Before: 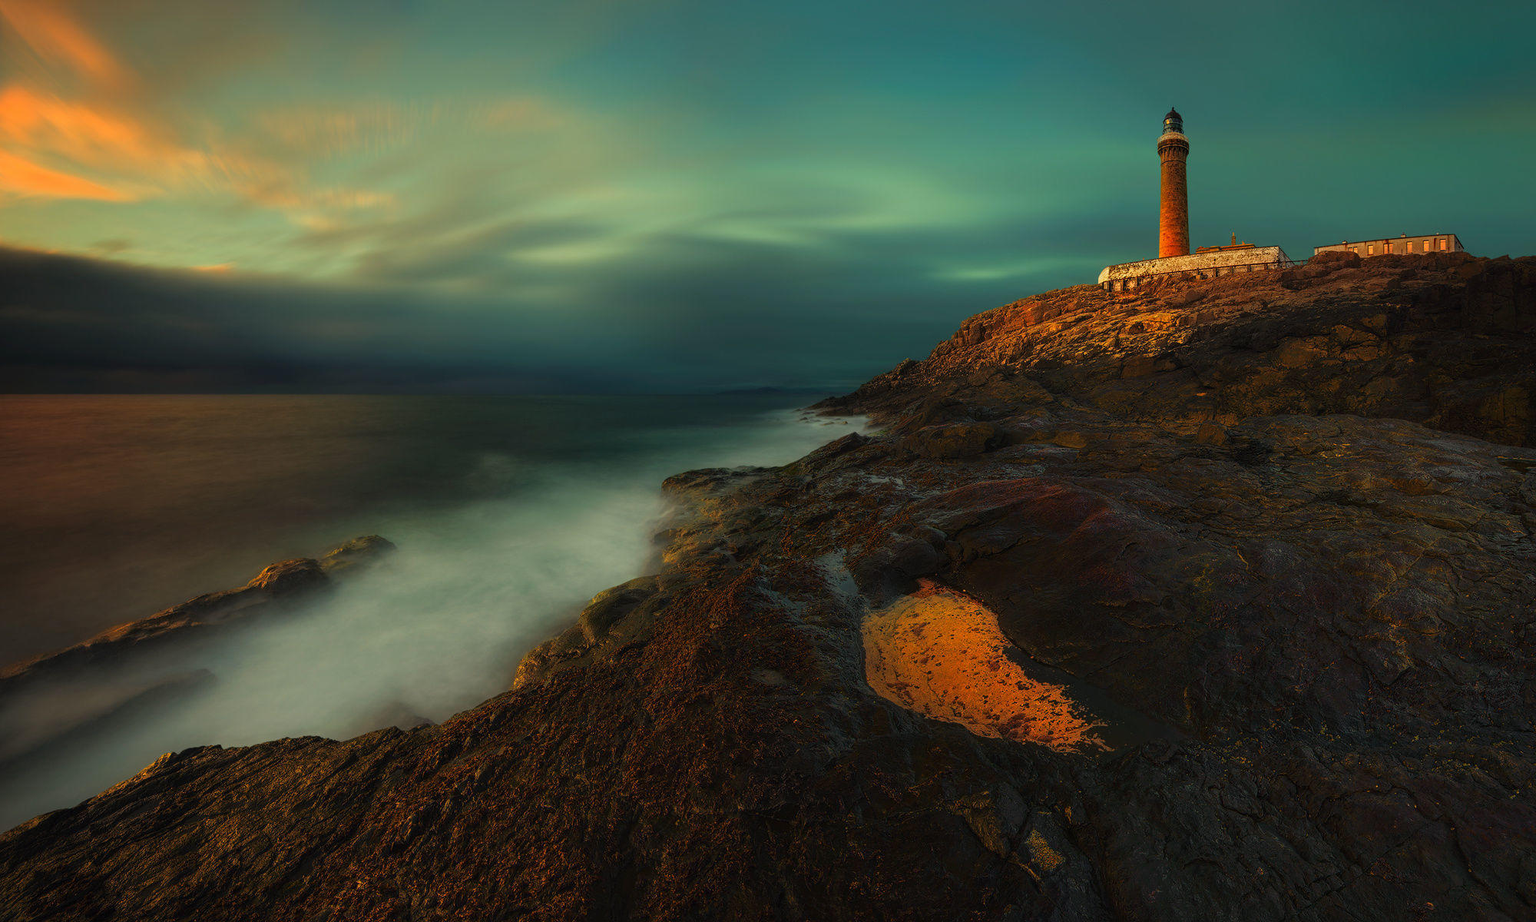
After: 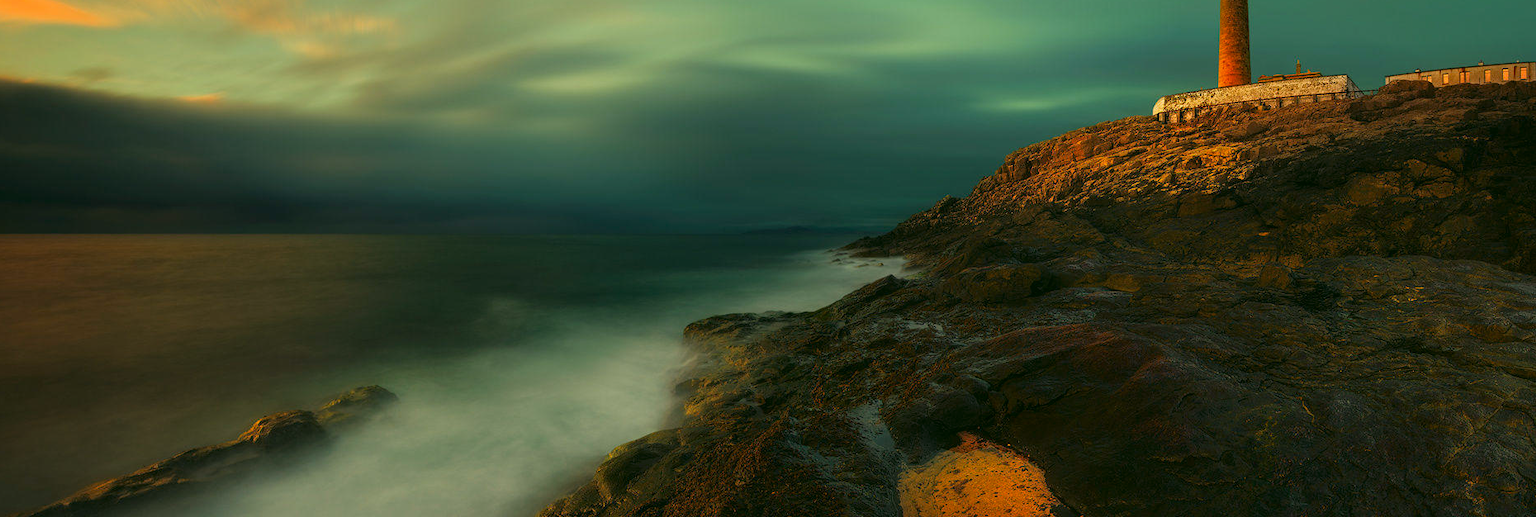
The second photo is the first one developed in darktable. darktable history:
vibrance: vibrance 0%
crop: left 1.744%, top 19.225%, right 5.069%, bottom 28.357%
color correction: highlights a* 4.02, highlights b* 4.98, shadows a* -7.55, shadows b* 4.98
